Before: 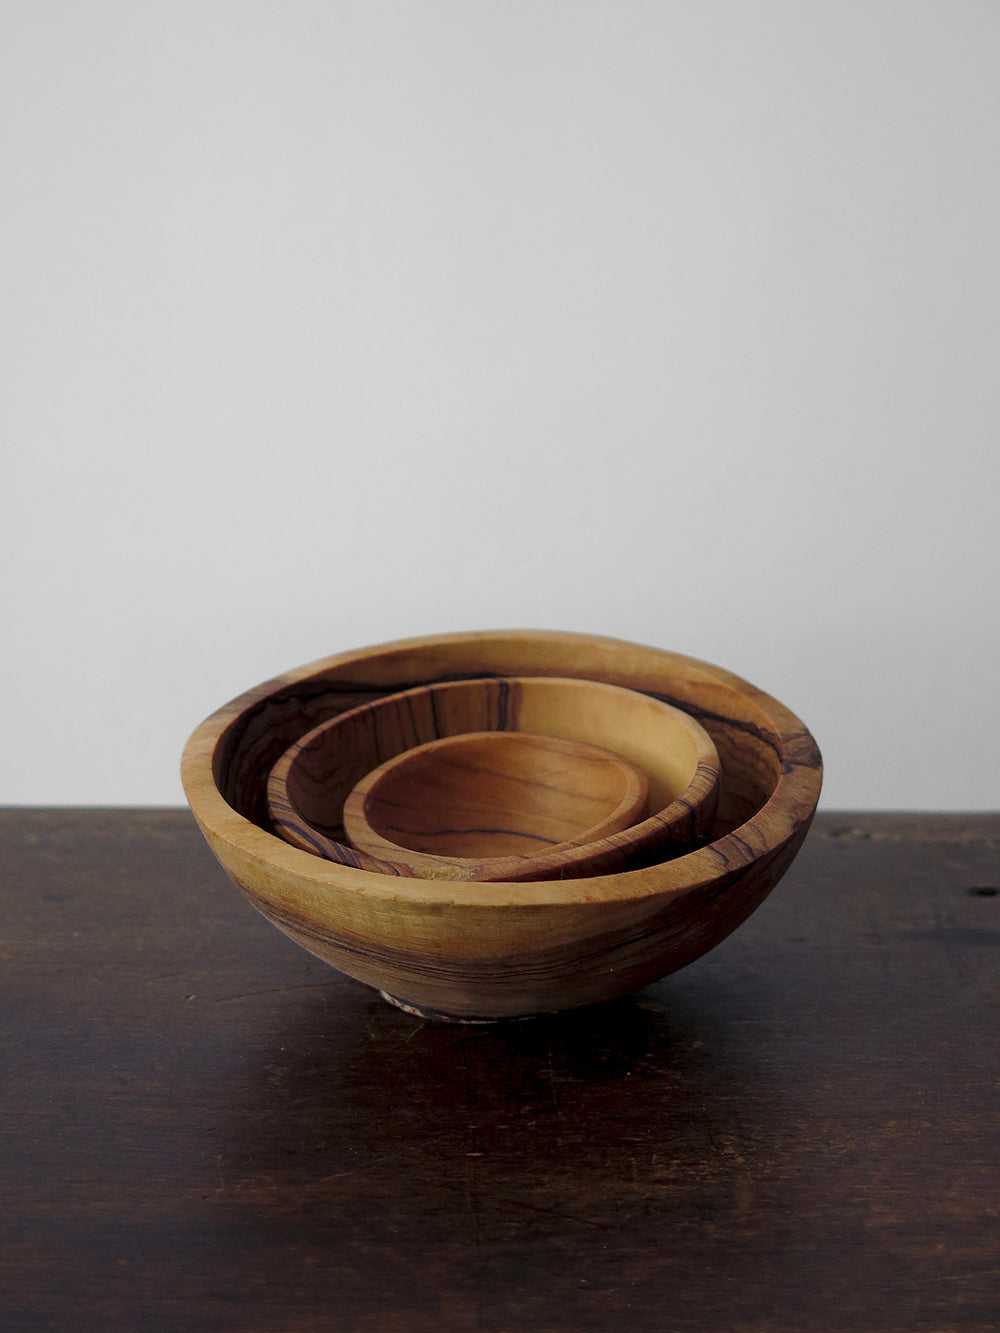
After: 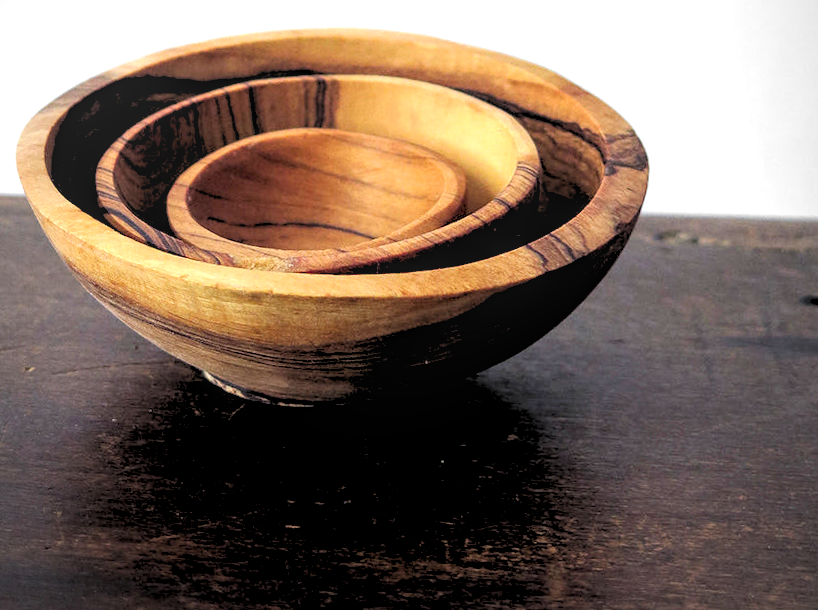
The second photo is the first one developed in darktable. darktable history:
rgb levels: preserve colors sum RGB, levels [[0.038, 0.433, 0.934], [0, 0.5, 1], [0, 0.5, 1]]
local contrast: on, module defaults
vignetting: fall-off radius 60.92%
rotate and perspective: rotation 0.062°, lens shift (vertical) 0.115, lens shift (horizontal) -0.133, crop left 0.047, crop right 0.94, crop top 0.061, crop bottom 0.94
crop and rotate: left 13.306%, top 48.129%, bottom 2.928%
exposure: exposure 1.089 EV, compensate highlight preservation false
tone equalizer: -8 EV -0.75 EV, -7 EV -0.7 EV, -6 EV -0.6 EV, -5 EV -0.4 EV, -3 EV 0.4 EV, -2 EV 0.6 EV, -1 EV 0.7 EV, +0 EV 0.75 EV, edges refinement/feathering 500, mask exposure compensation -1.57 EV, preserve details no
